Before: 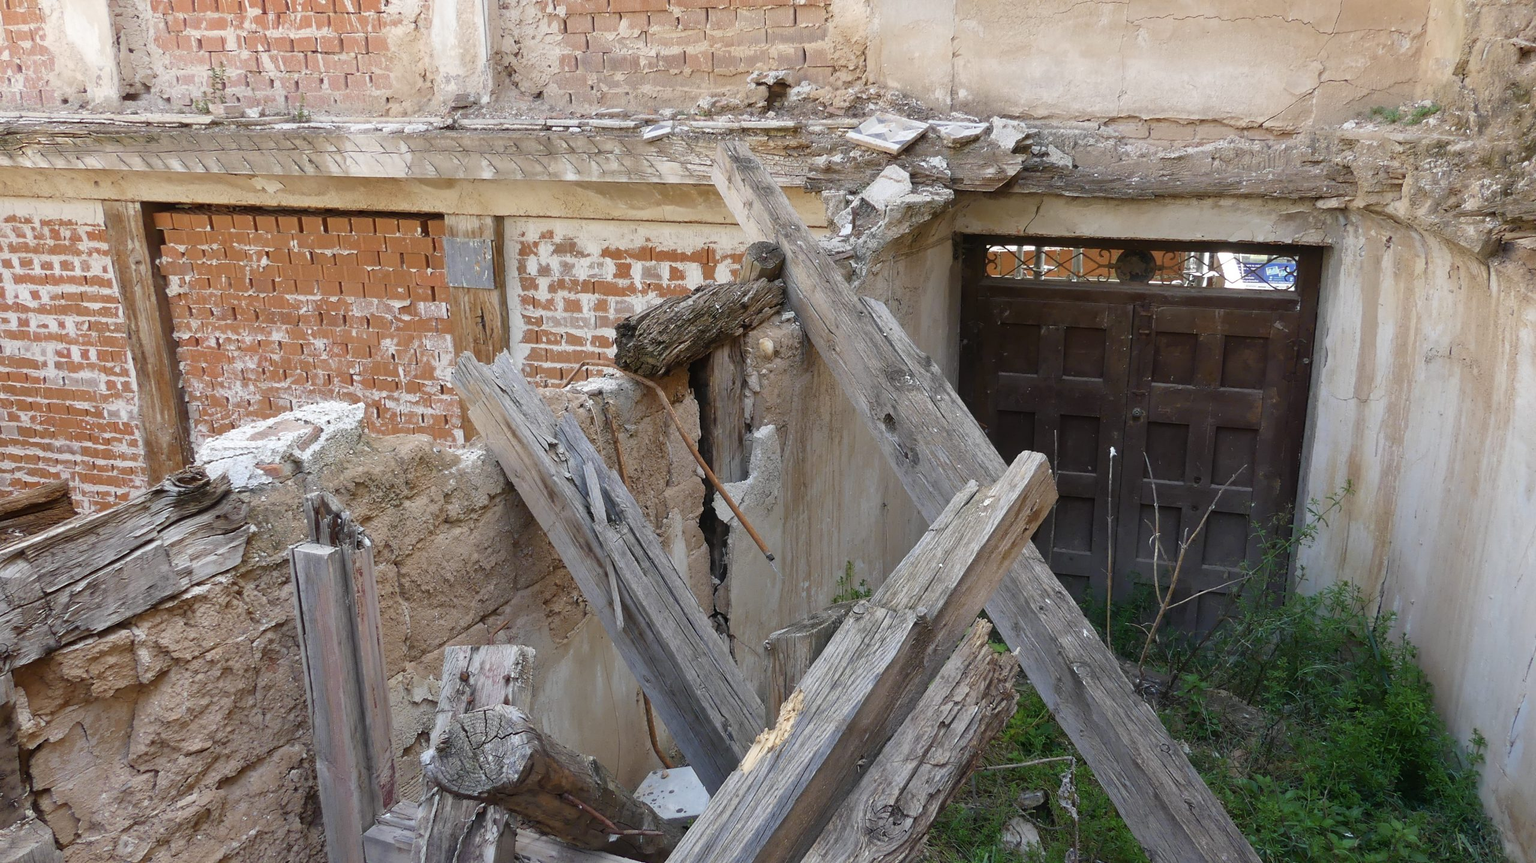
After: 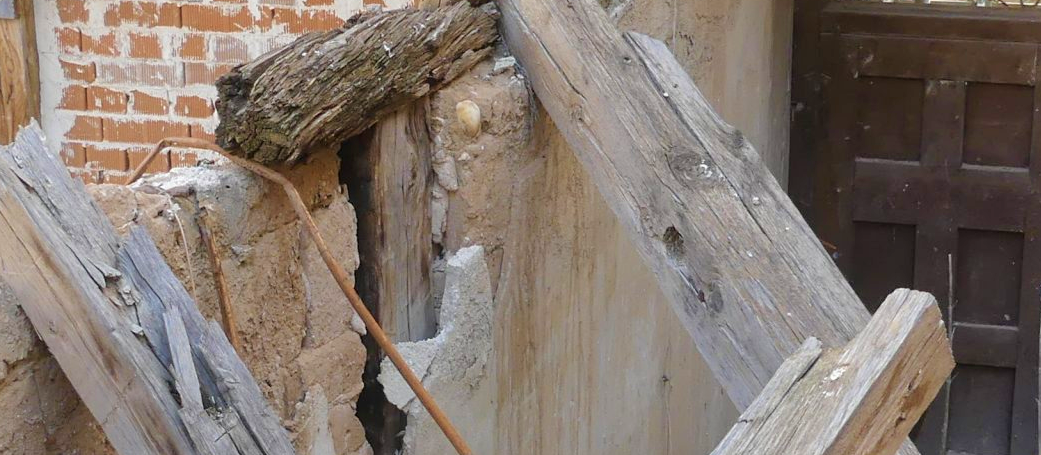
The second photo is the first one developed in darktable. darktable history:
crop: left 31.61%, top 32.209%, right 27.705%, bottom 36.126%
velvia: on, module defaults
tone equalizer: -7 EV 0.156 EV, -6 EV 0.619 EV, -5 EV 1.17 EV, -4 EV 1.34 EV, -3 EV 1.15 EV, -2 EV 0.6 EV, -1 EV 0.152 EV, smoothing diameter 24.88%, edges refinement/feathering 12.27, preserve details guided filter
